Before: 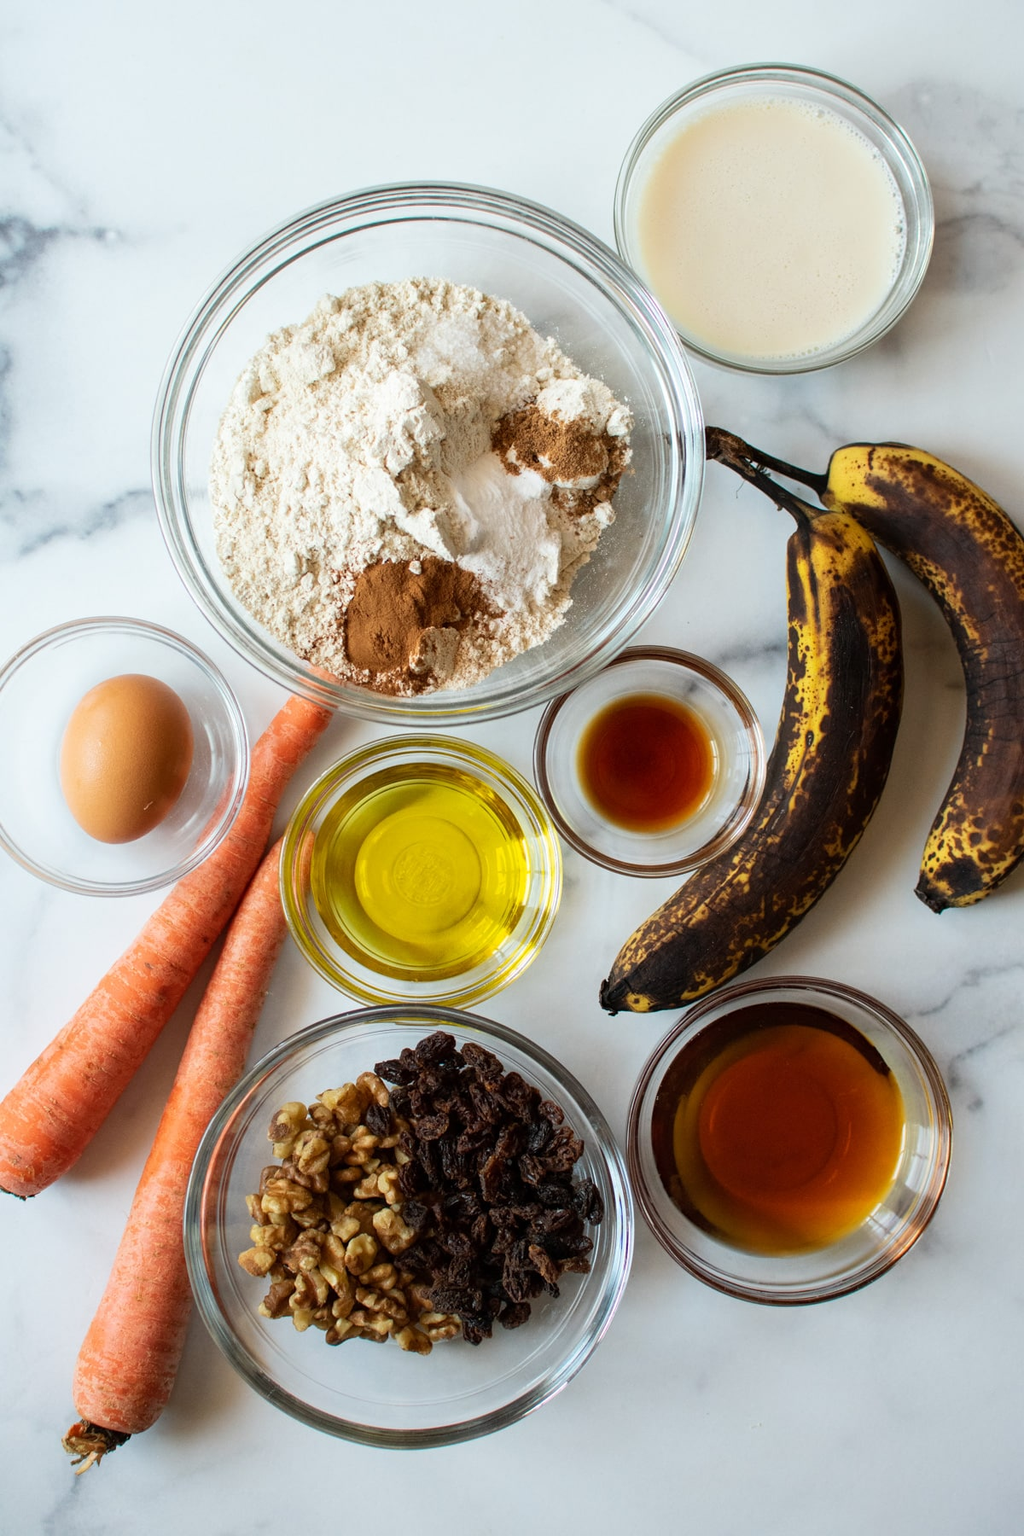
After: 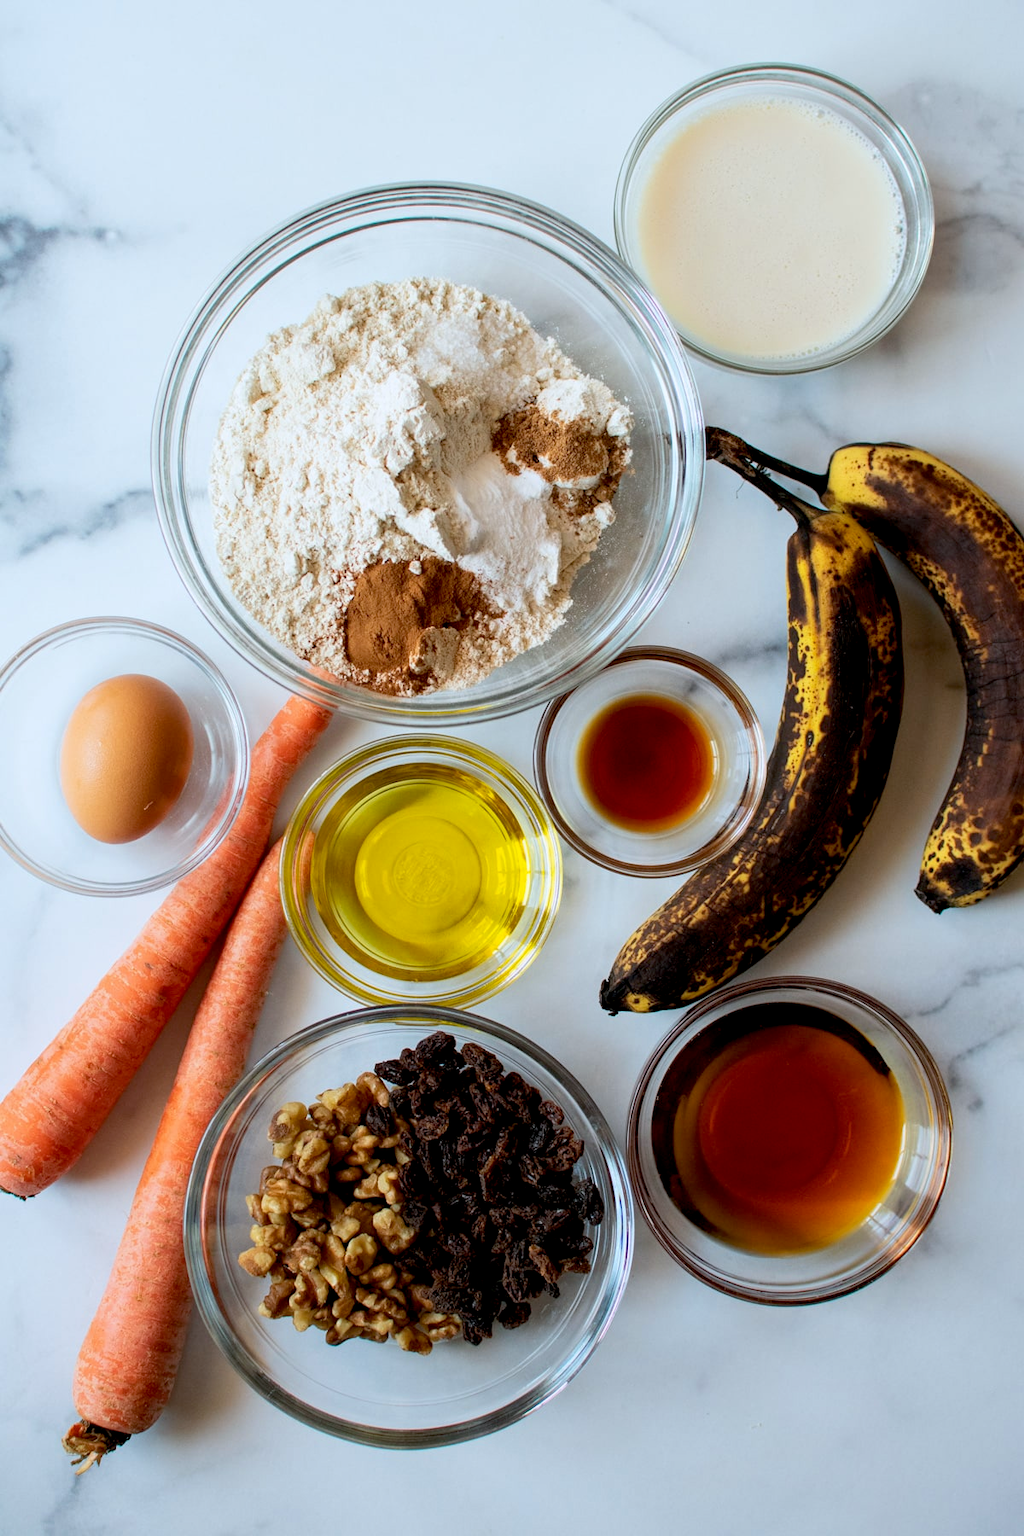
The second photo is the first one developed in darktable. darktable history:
color calibration: output R [0.999, 0.026, -0.11, 0], output G [-0.019, 1.037, -0.099, 0], output B [0.022, -0.023, 0.902, 0], gray › normalize channels true, illuminant as shot in camera, x 0.358, y 0.373, temperature 4628.91 K, gamut compression 0.028
exposure: black level correction 0.009, exposure 0.016 EV, compensate highlight preservation false
